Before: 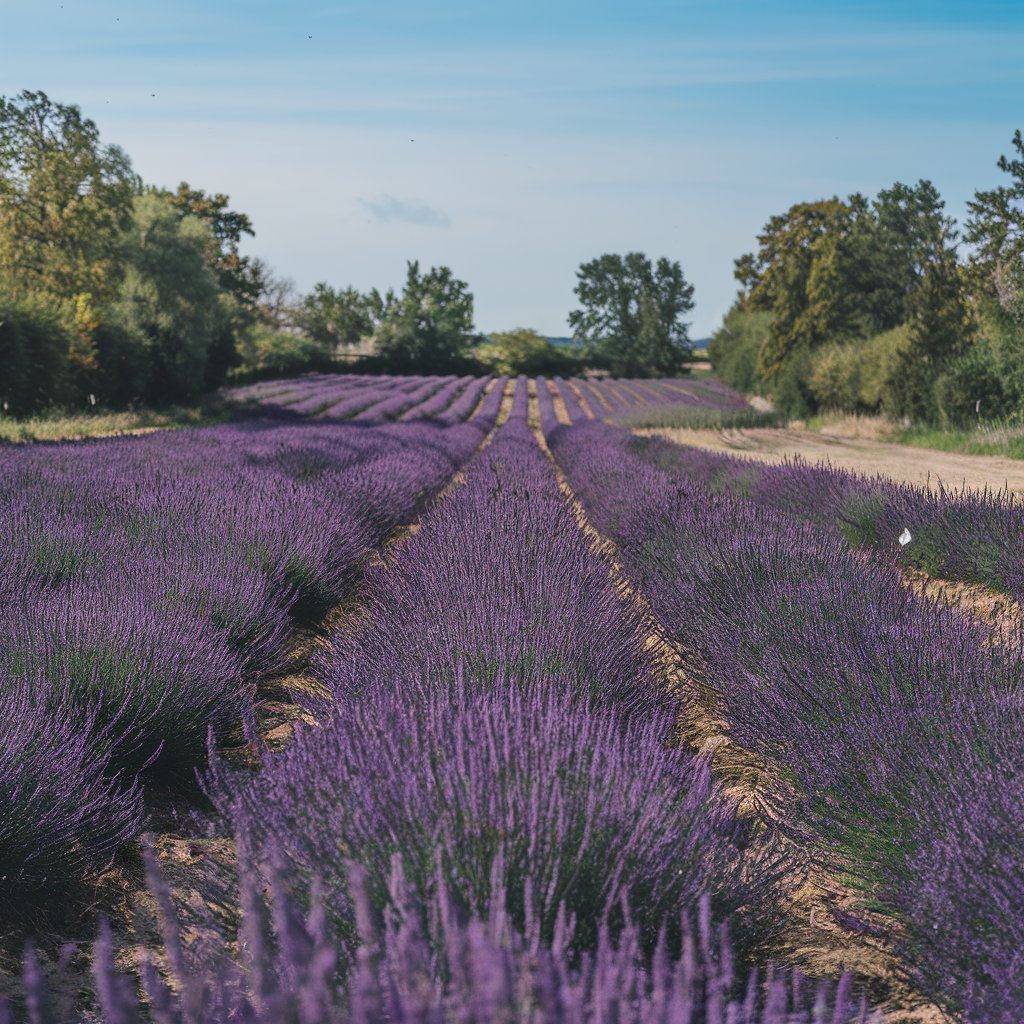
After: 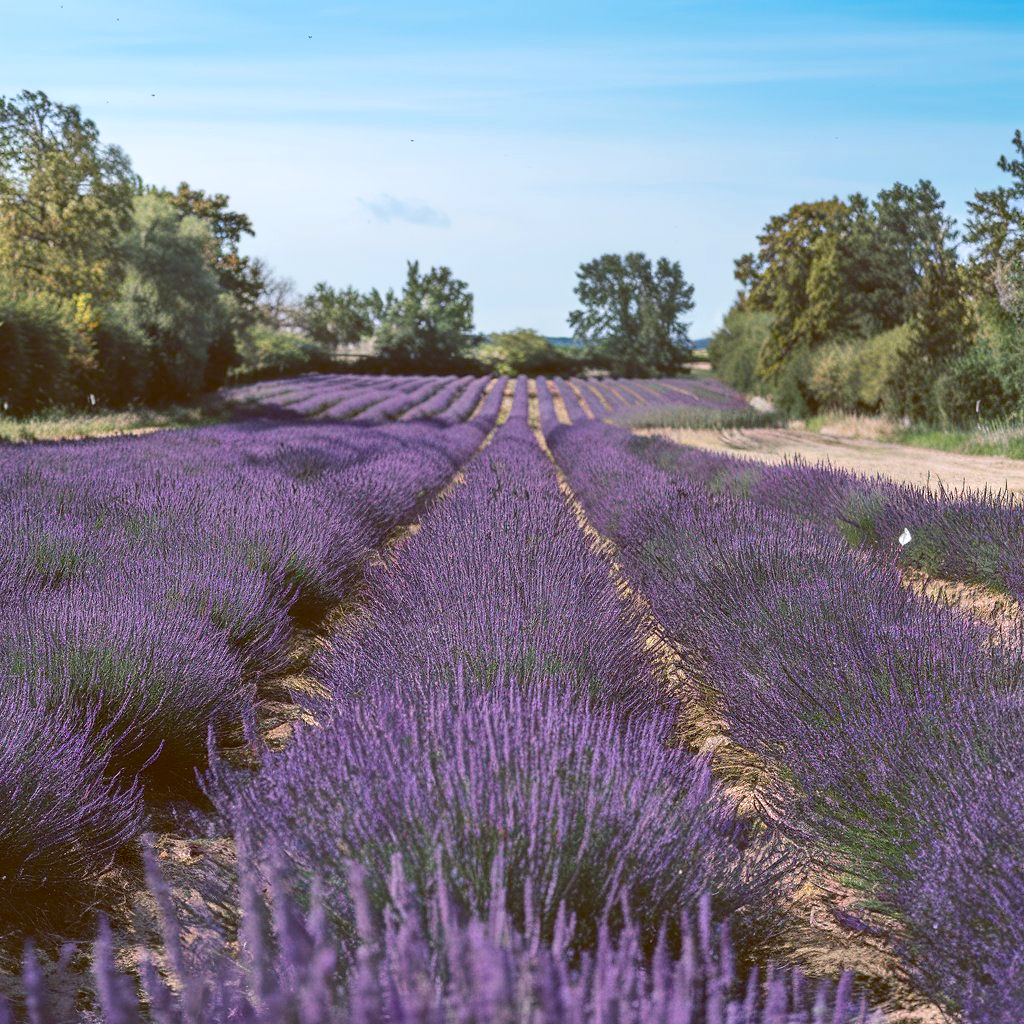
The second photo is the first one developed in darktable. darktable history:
color balance: lift [1, 1.015, 1.004, 0.985], gamma [1, 0.958, 0.971, 1.042], gain [1, 0.956, 0.977, 1.044]
exposure: black level correction 0.001, exposure 0.5 EV, compensate exposure bias true, compensate highlight preservation false
